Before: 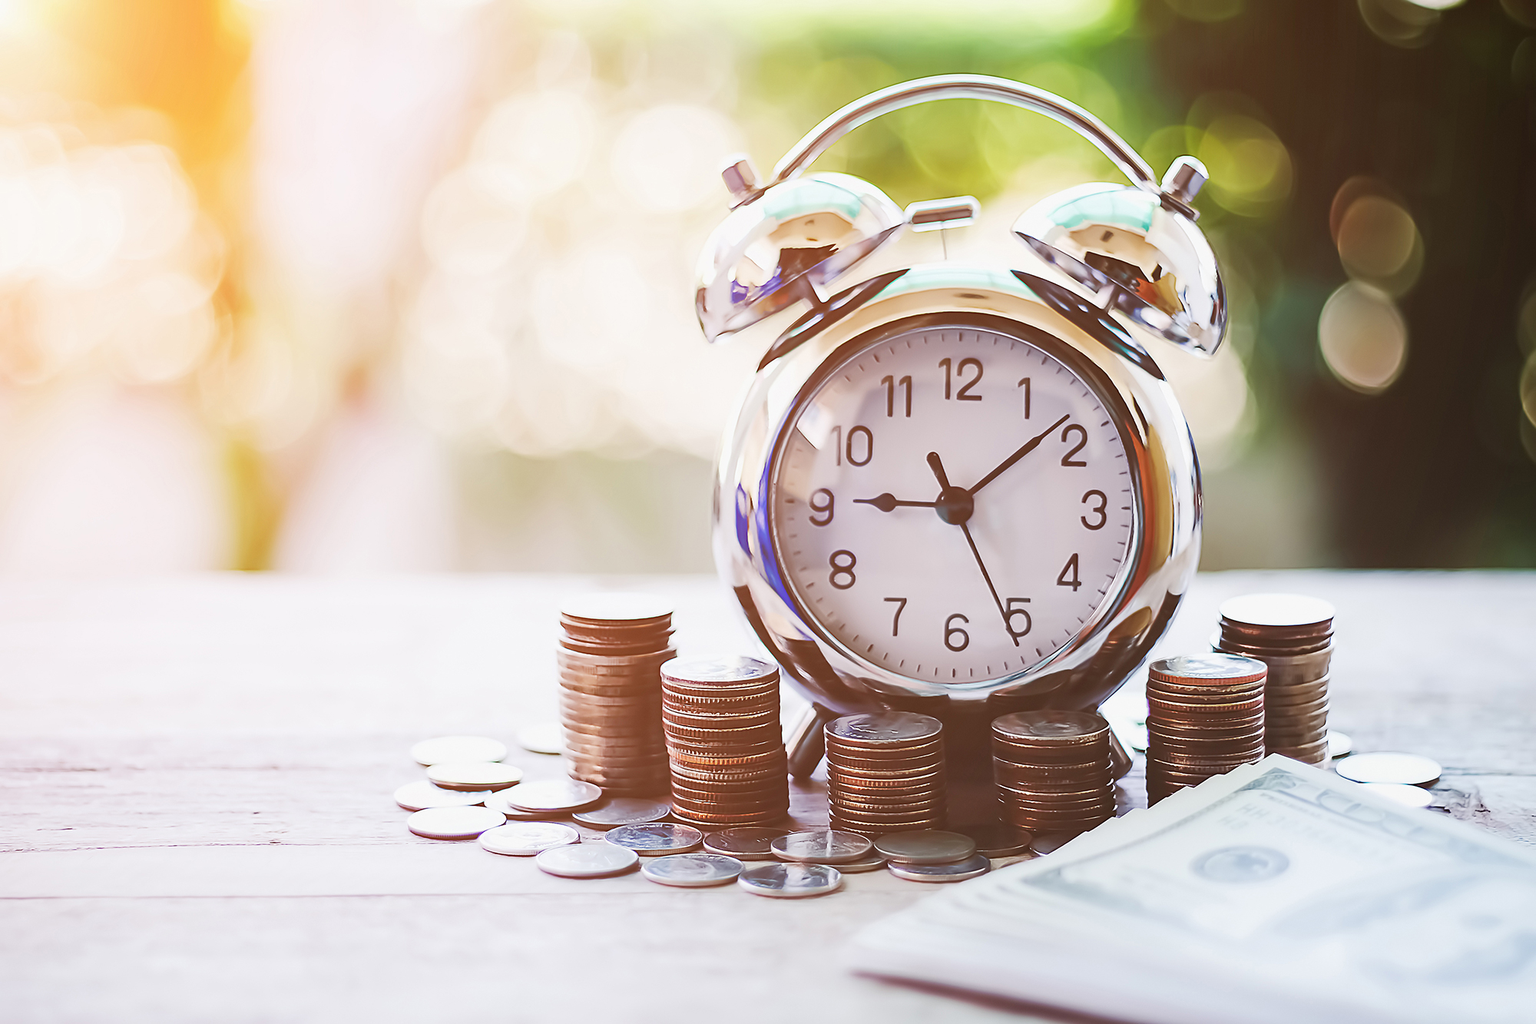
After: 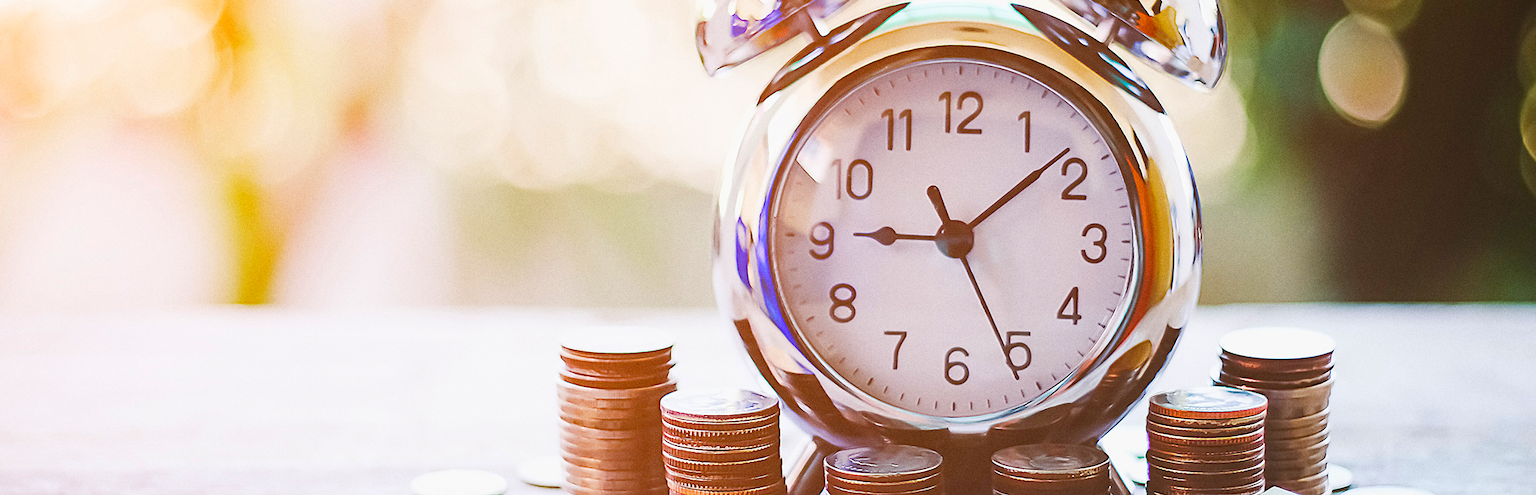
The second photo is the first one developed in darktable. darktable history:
grain: coarseness 0.09 ISO
crop and rotate: top 26.056%, bottom 25.543%
exposure: compensate highlight preservation false
color balance rgb: perceptual saturation grading › global saturation 25%, perceptual brilliance grading › mid-tones 10%, perceptual brilliance grading › shadows 15%, global vibrance 20%
